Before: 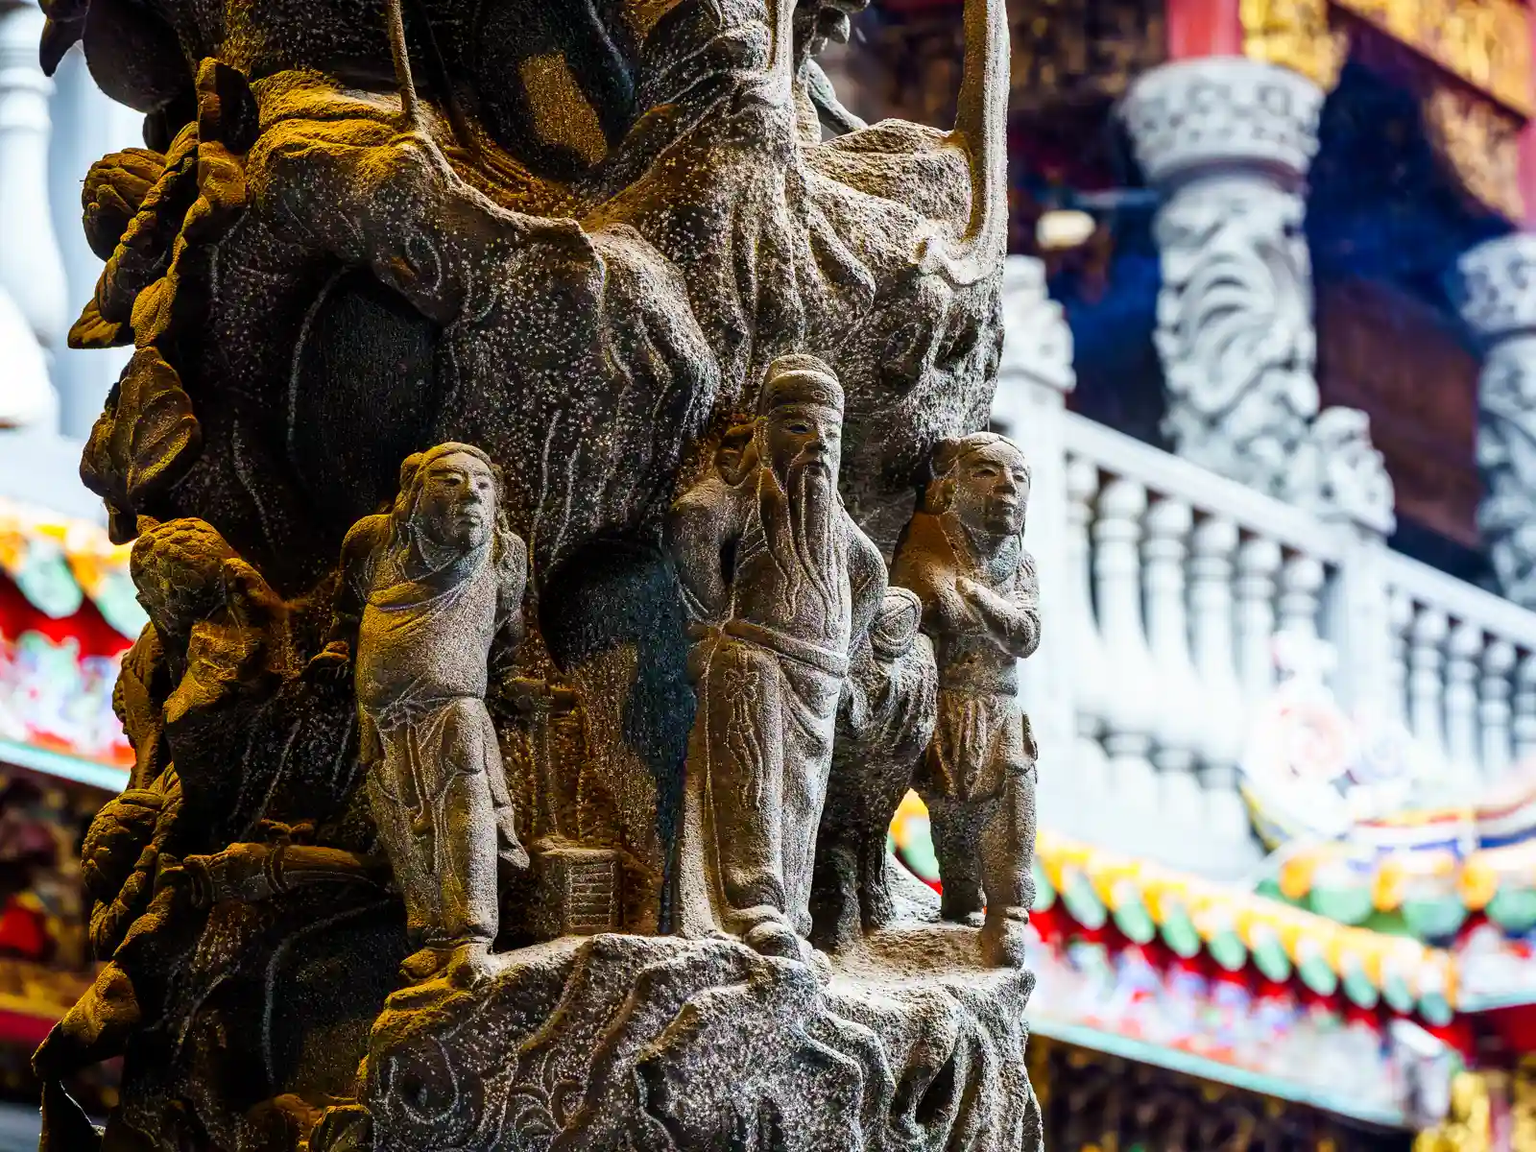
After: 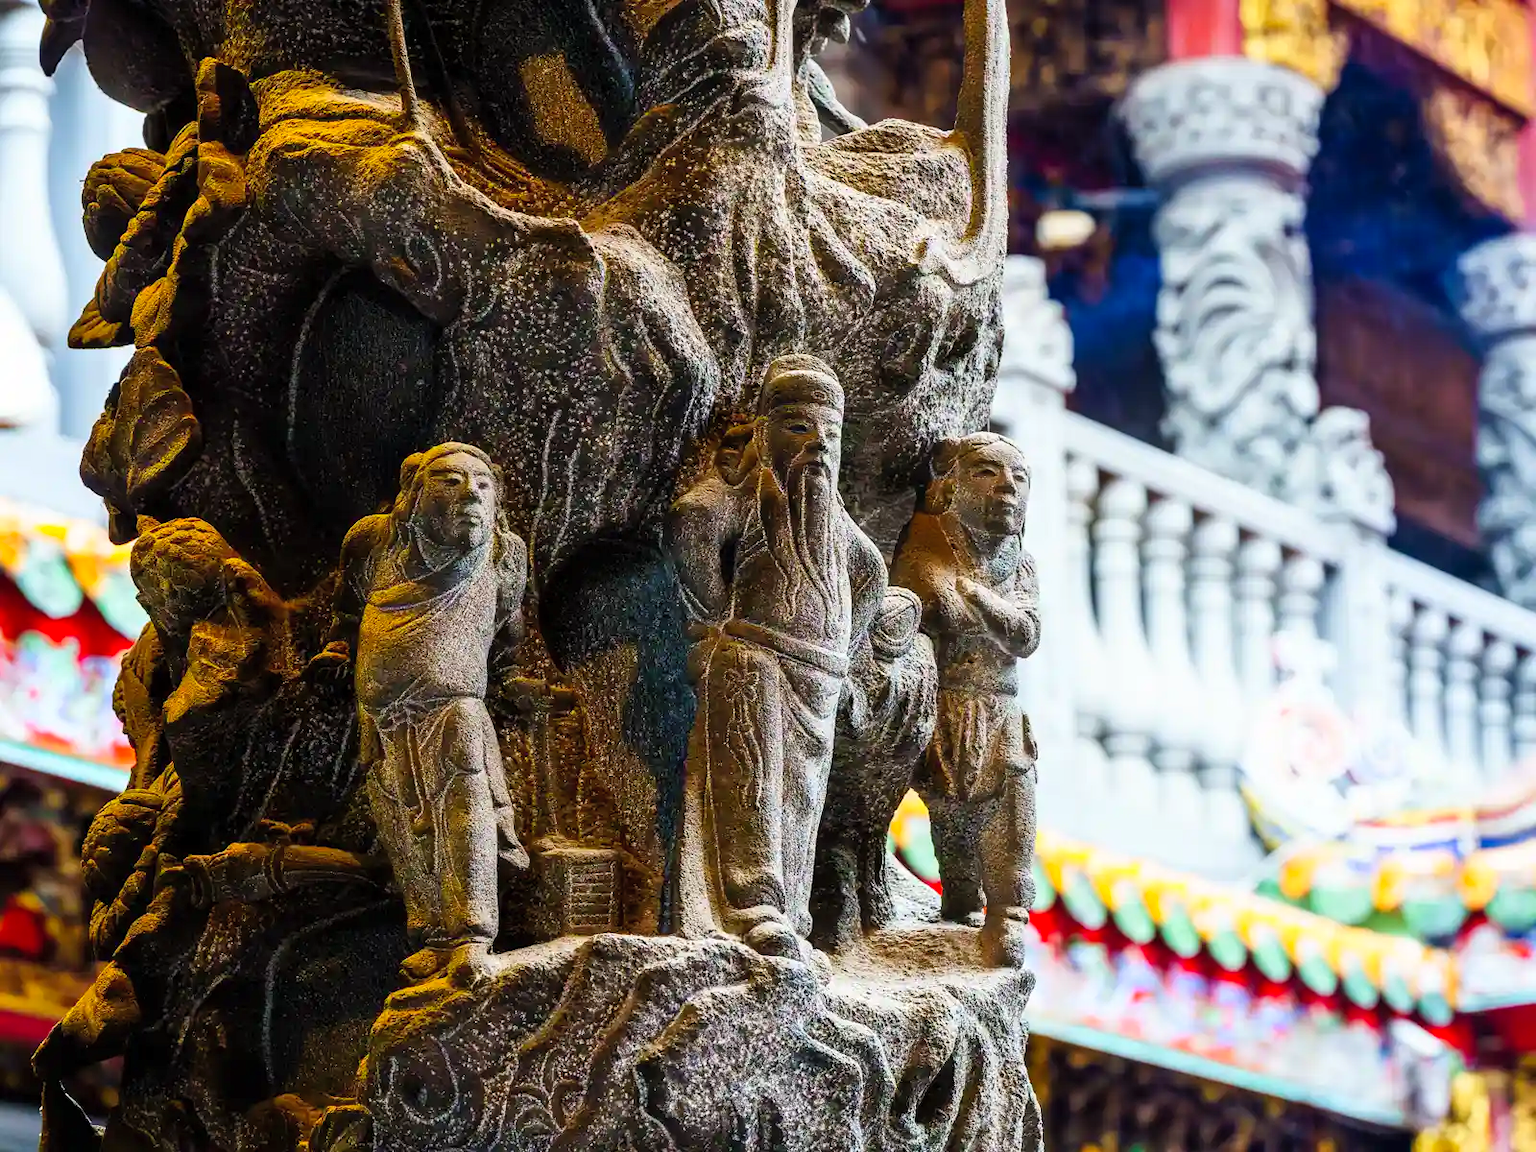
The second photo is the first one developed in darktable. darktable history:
contrast brightness saturation: contrast 0.032, brightness 0.065, saturation 0.129
